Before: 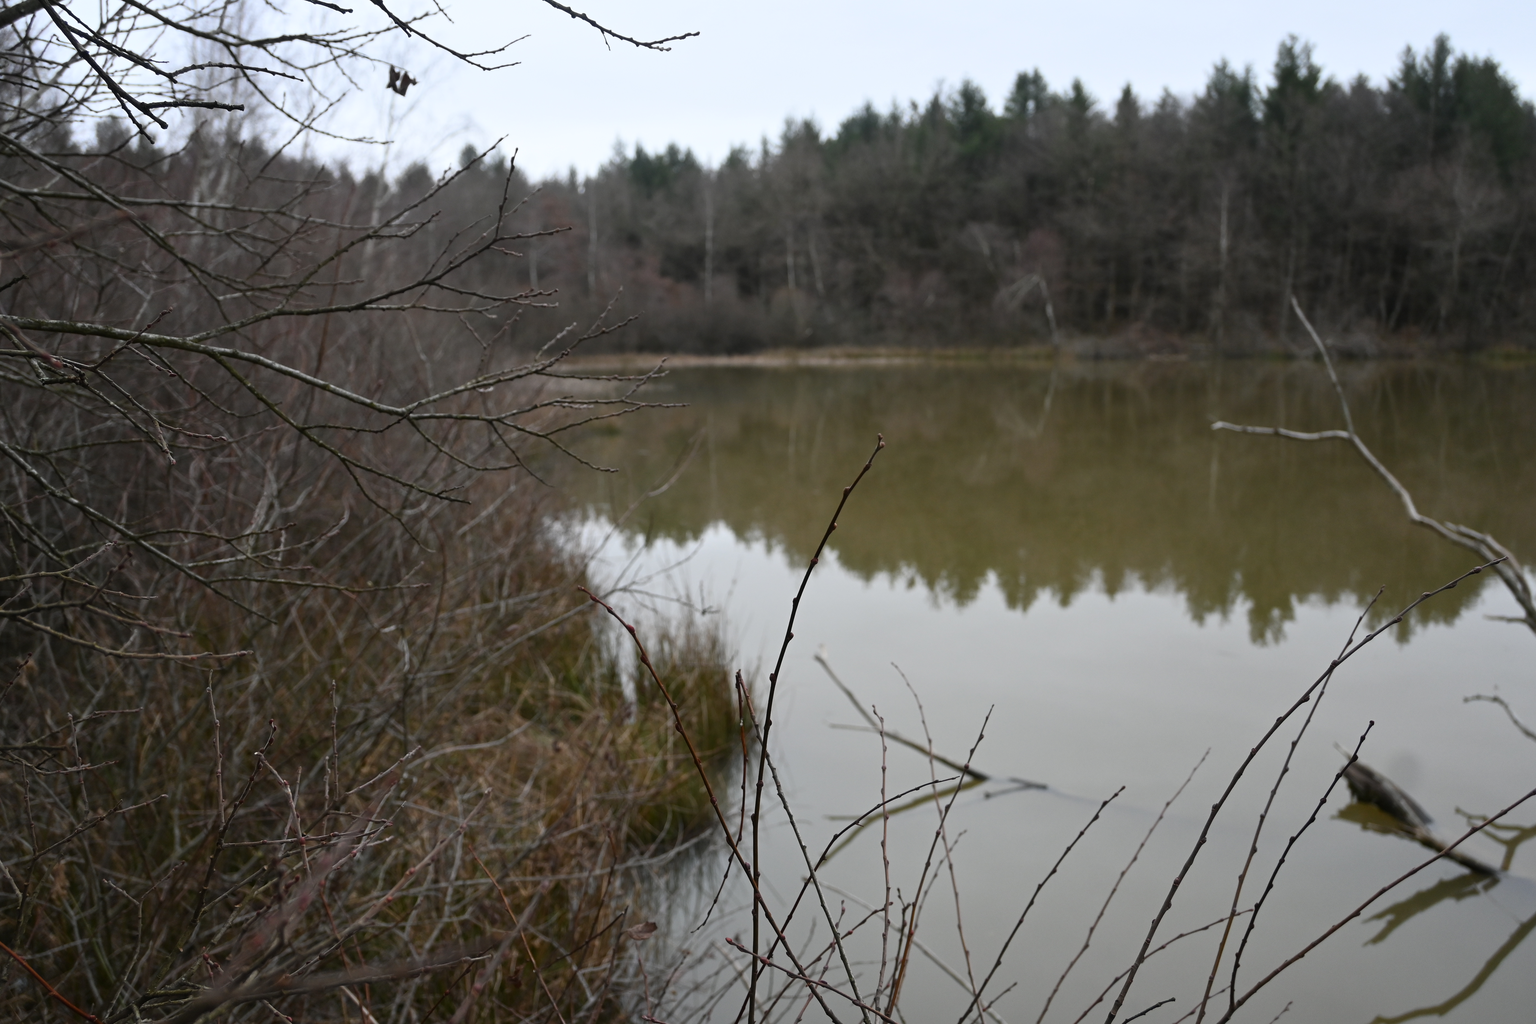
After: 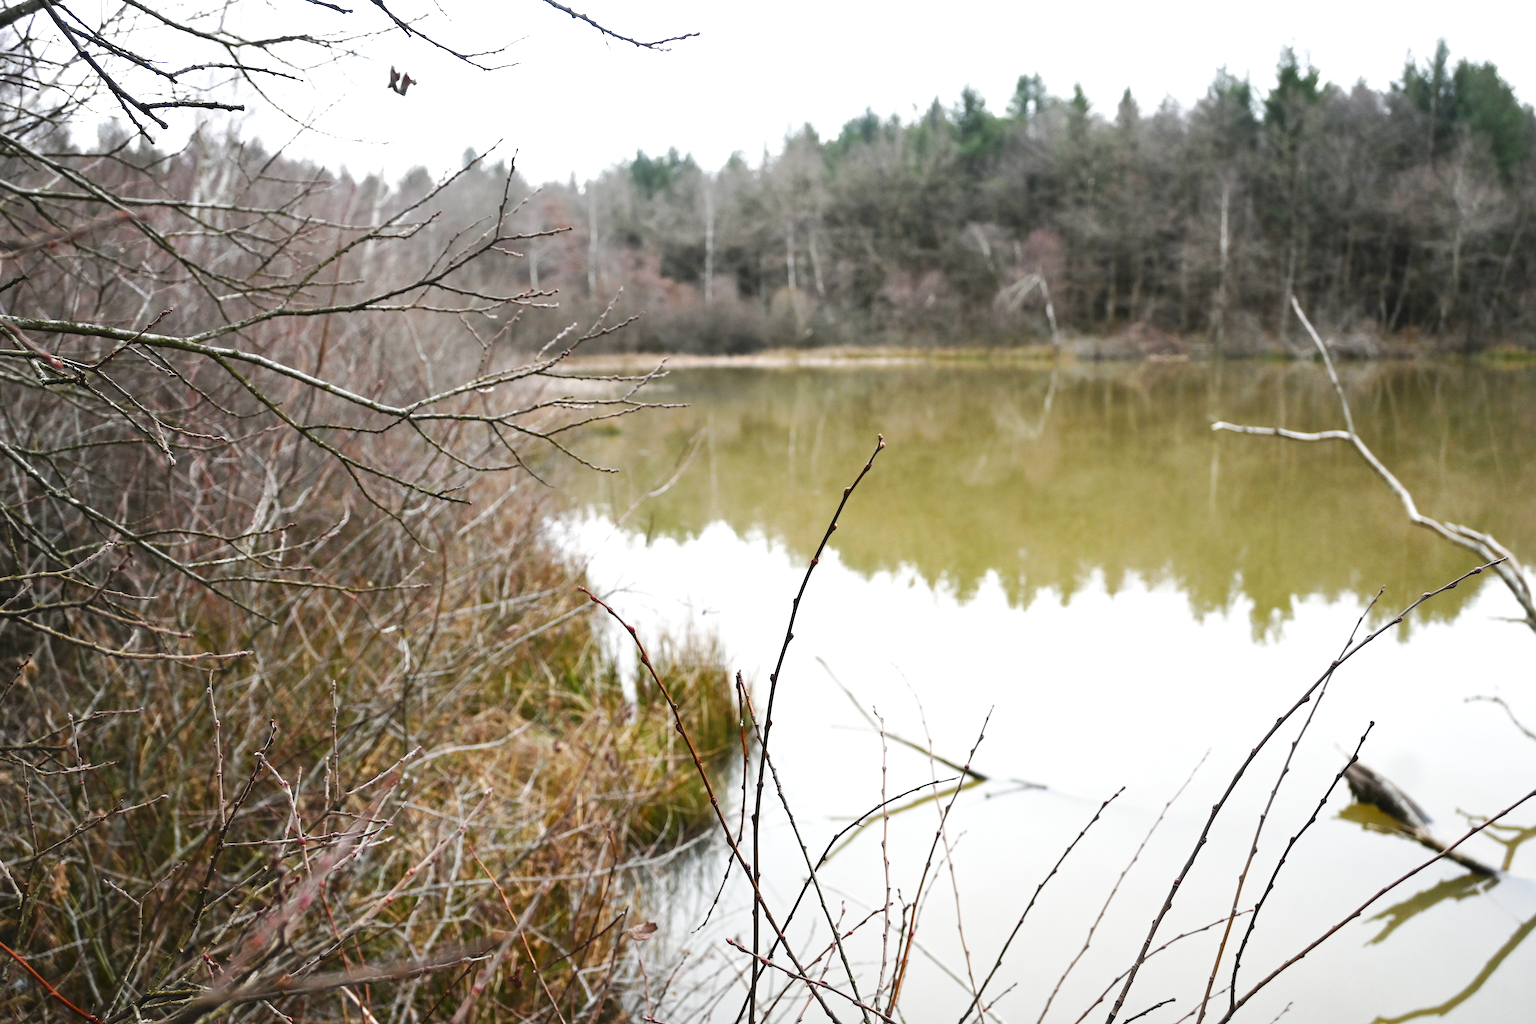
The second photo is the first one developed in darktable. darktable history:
base curve: curves: ch0 [(0, 0) (0.032, 0.025) (0.121, 0.166) (0.206, 0.329) (0.605, 0.79) (1, 1)], preserve colors none
exposure: black level correction 0, exposure 1.407 EV, compensate exposure bias true, compensate highlight preservation false
